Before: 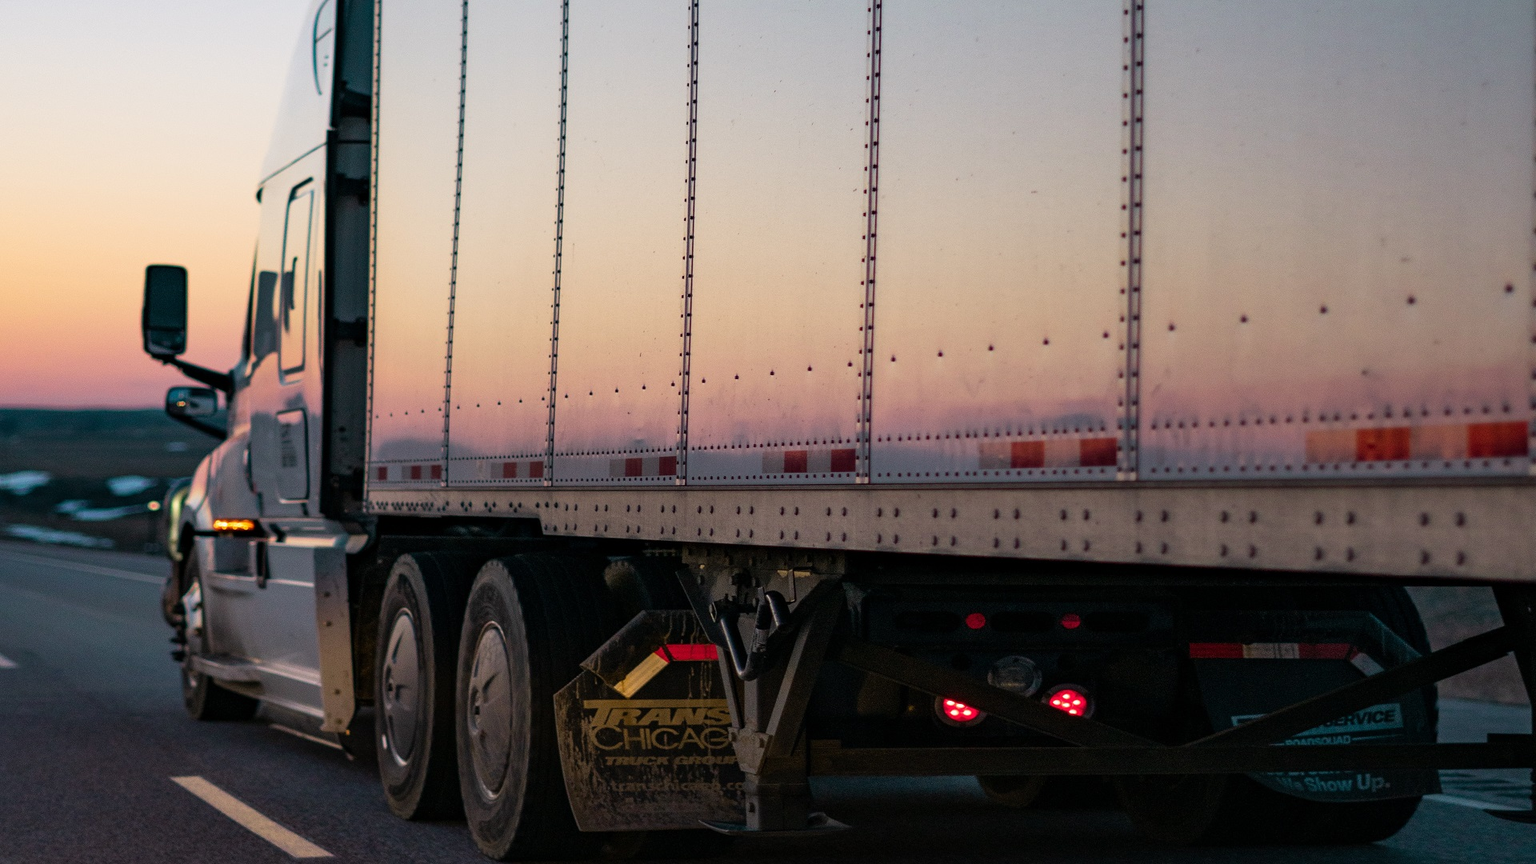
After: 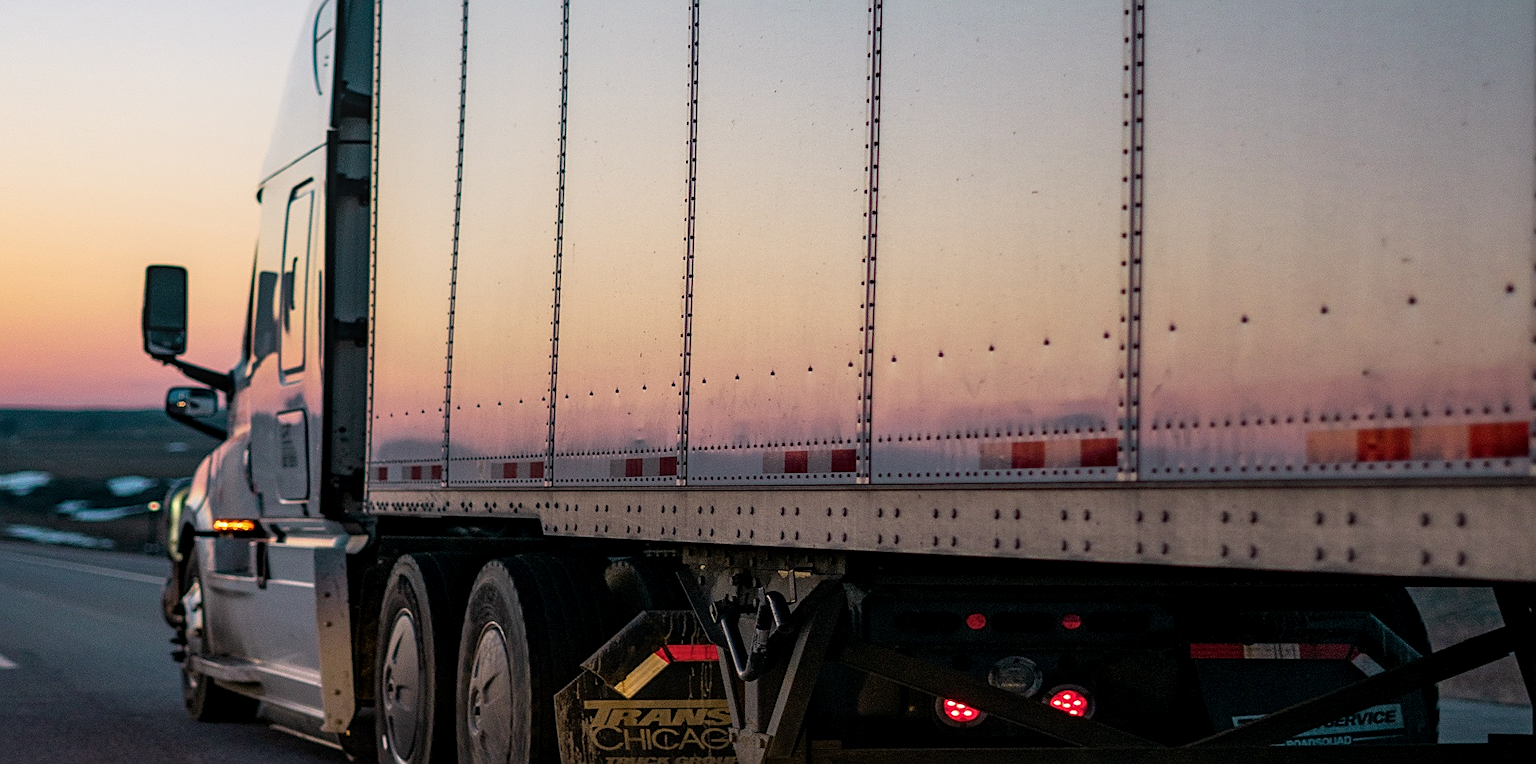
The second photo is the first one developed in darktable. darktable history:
local contrast: on, module defaults
sharpen: on, module defaults
crop and rotate: top 0%, bottom 11.556%
